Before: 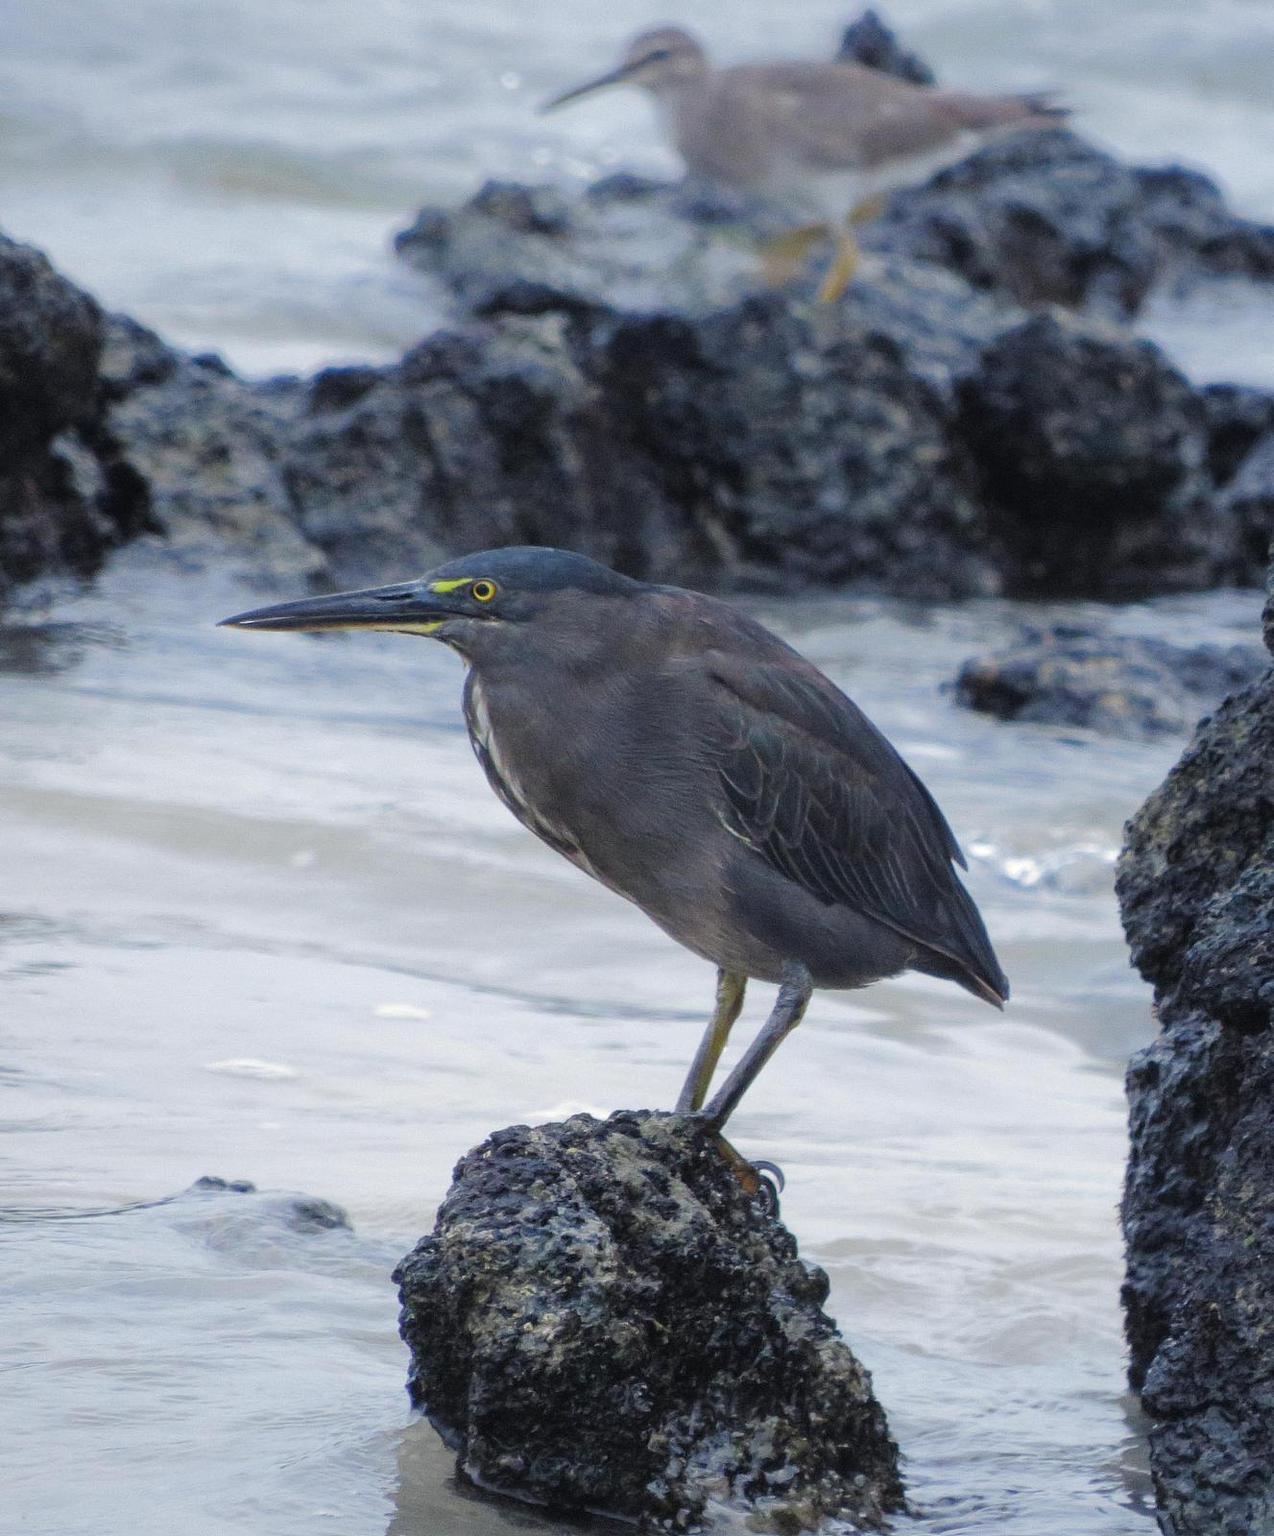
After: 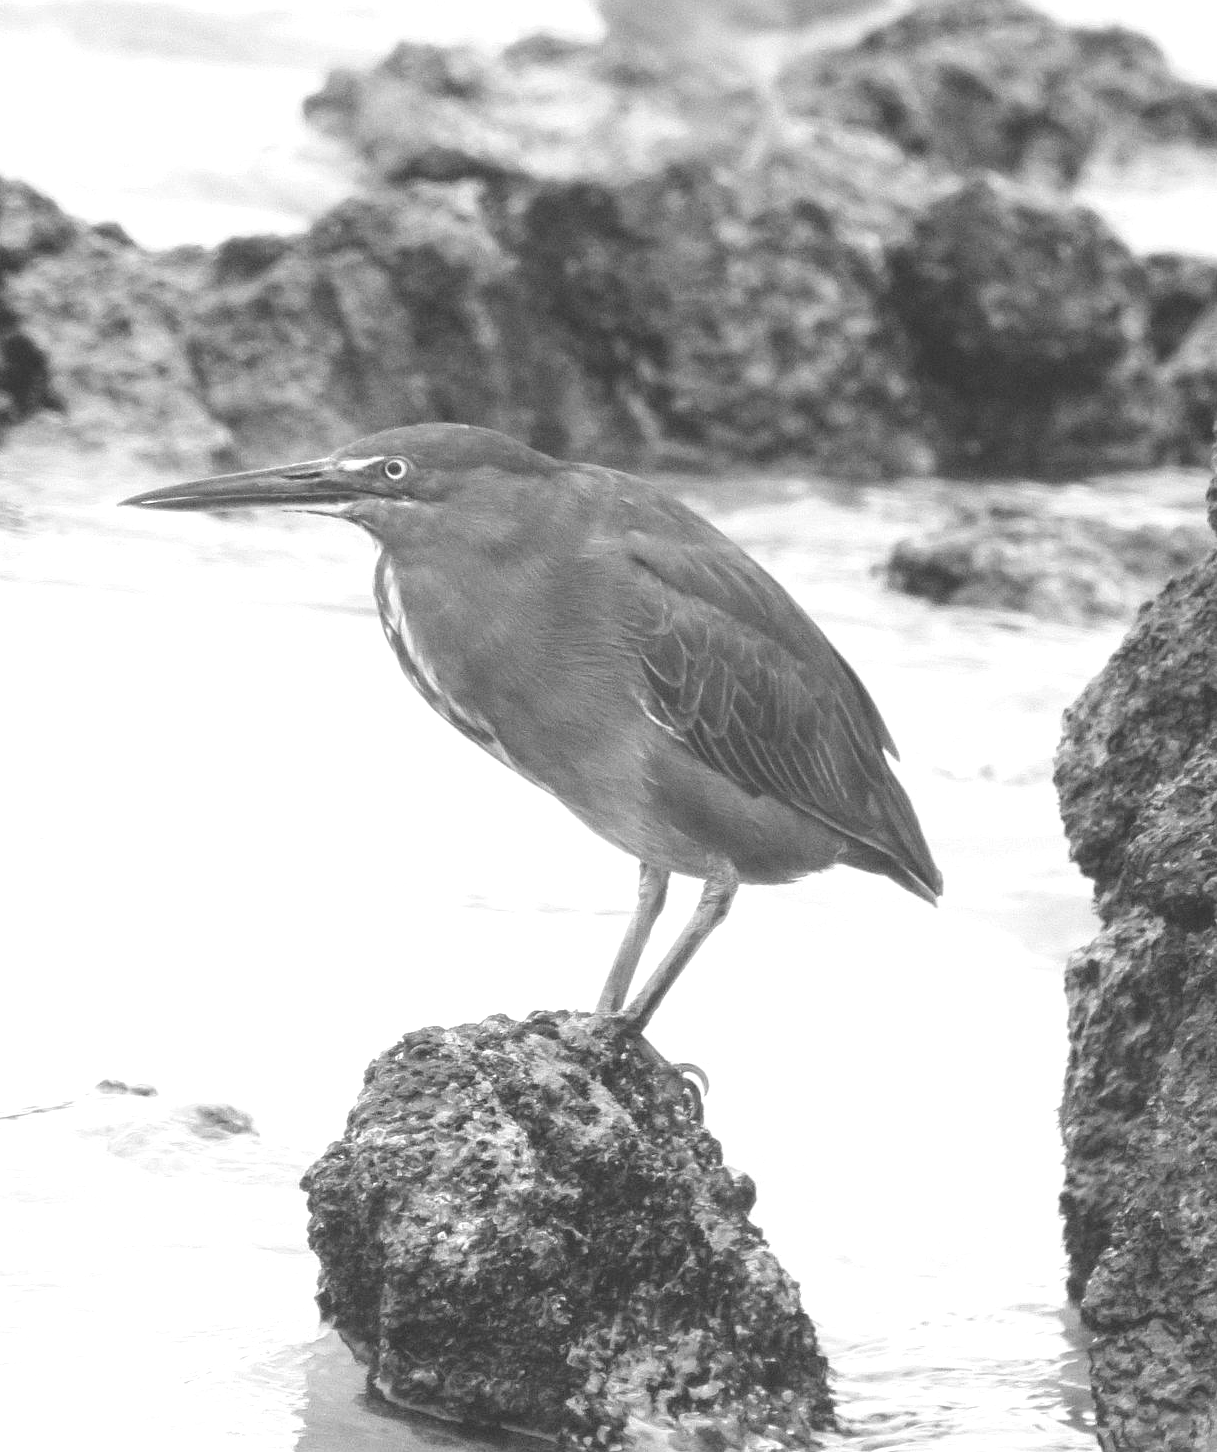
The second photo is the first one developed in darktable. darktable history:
exposure: black level correction 0, exposure 1.9 EV, compensate highlight preservation false
contrast brightness saturation: contrast -0.28
monochrome: size 1
crop and rotate: left 8.262%, top 9.226%
